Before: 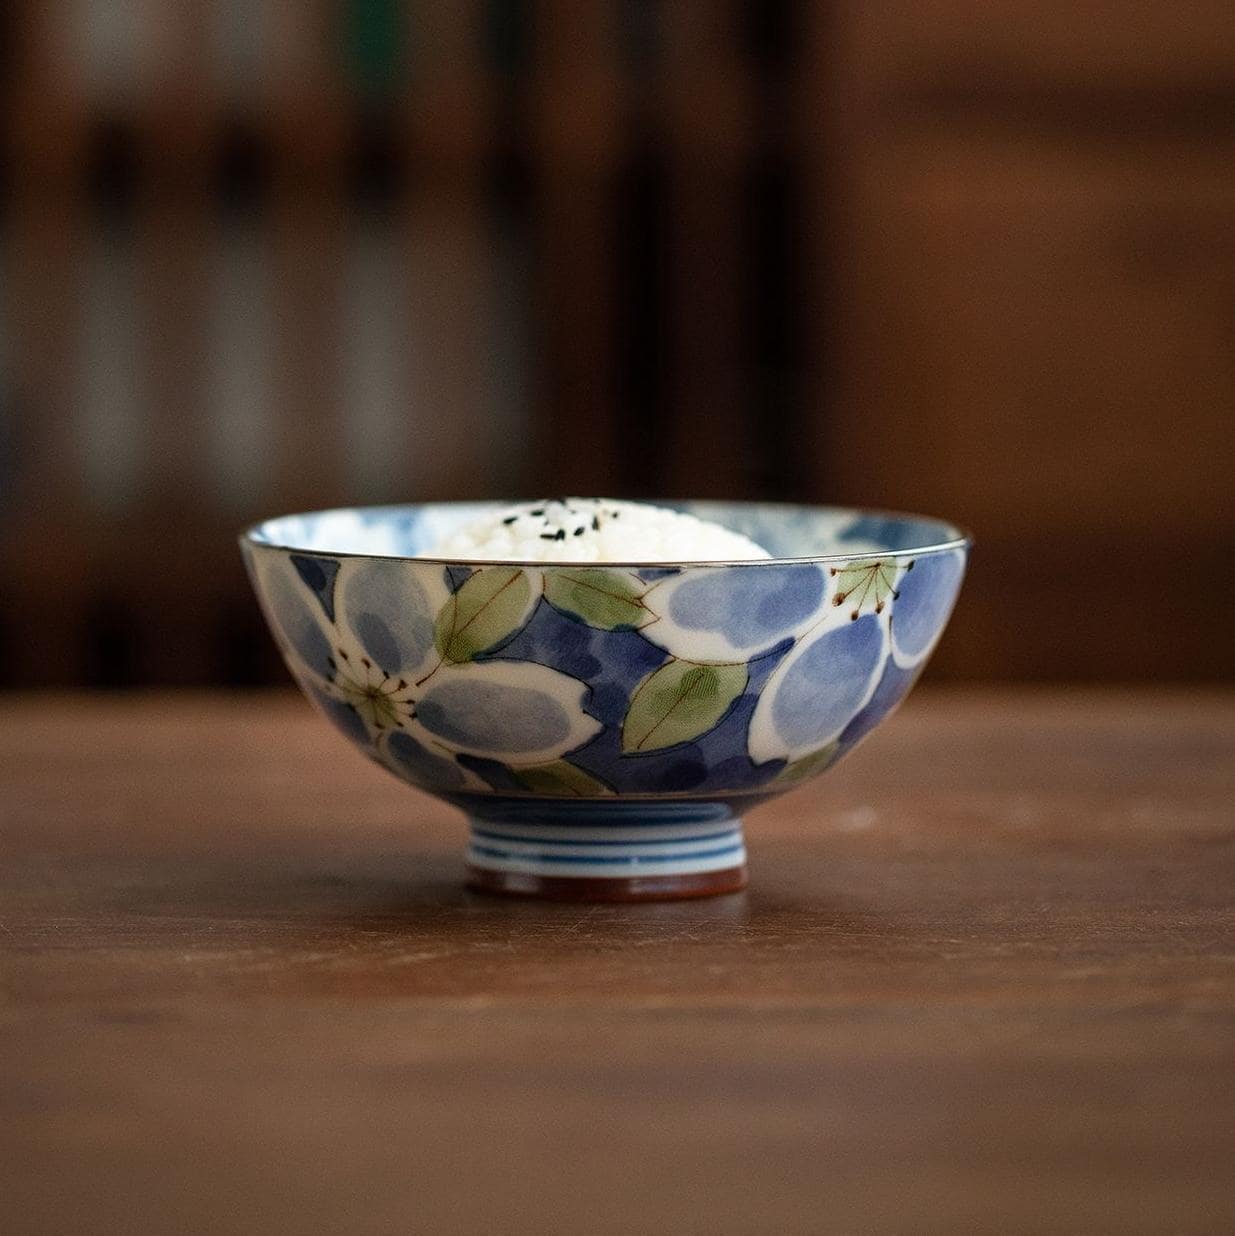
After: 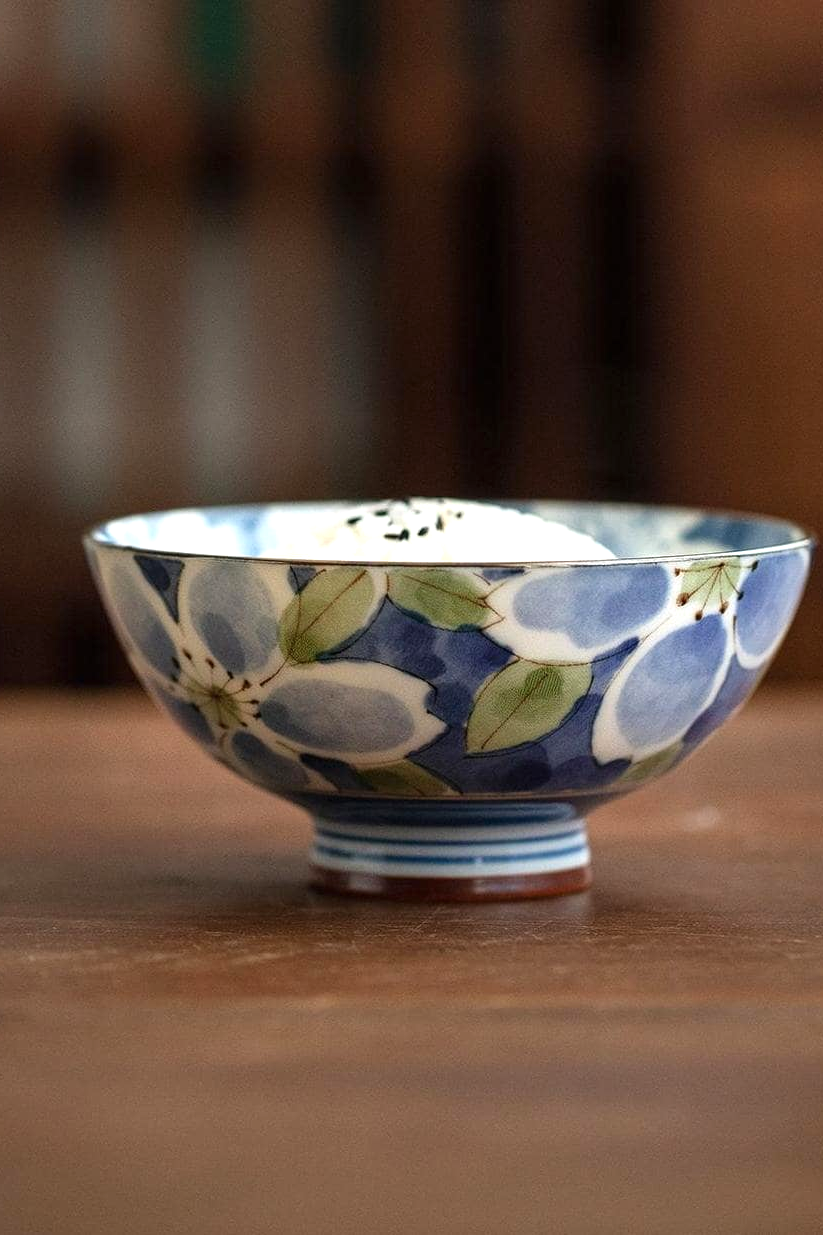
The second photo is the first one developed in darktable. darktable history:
crop and rotate: left 12.648%, right 20.685%
exposure: black level correction 0, exposure 0.5 EV, compensate exposure bias true, compensate highlight preservation false
